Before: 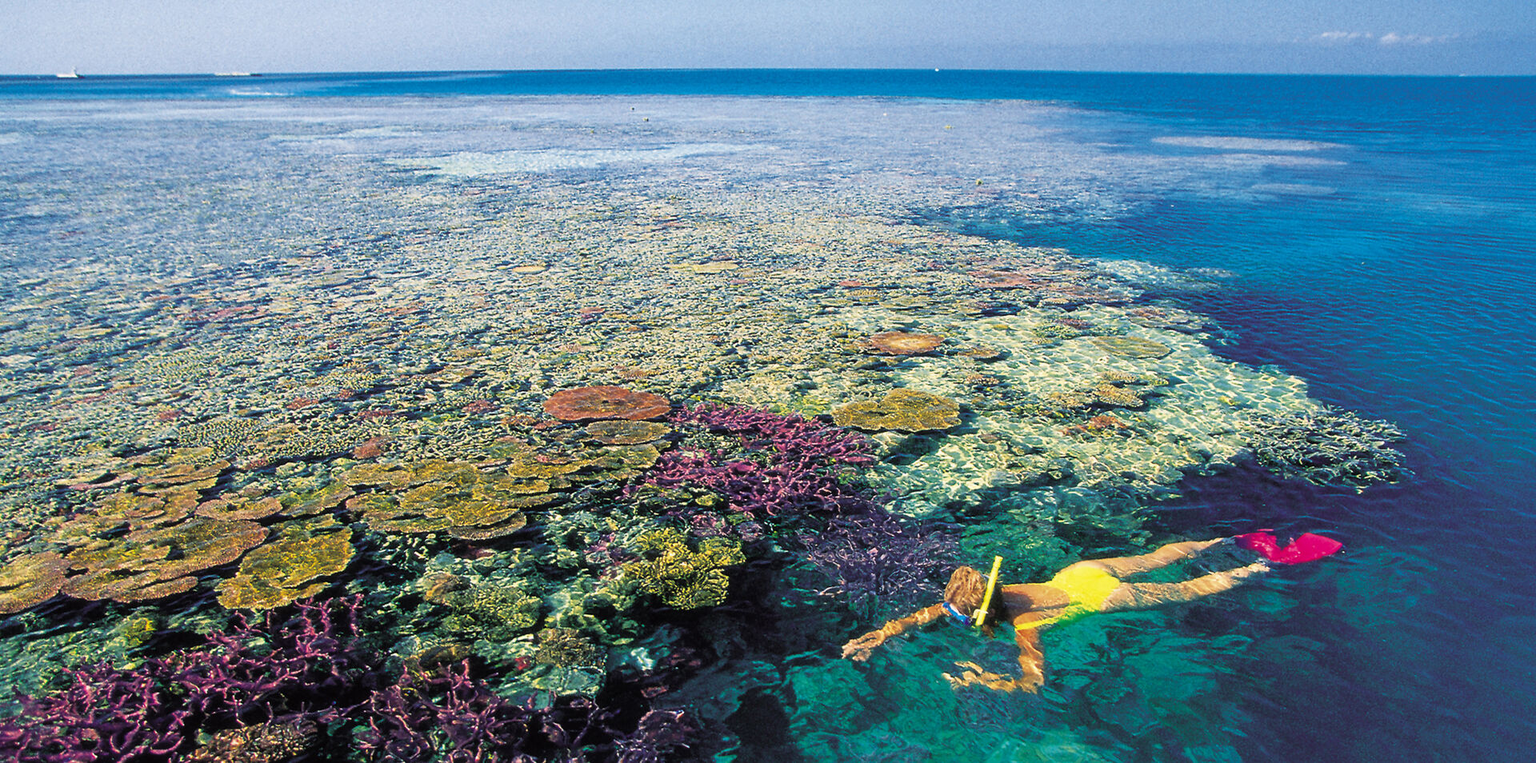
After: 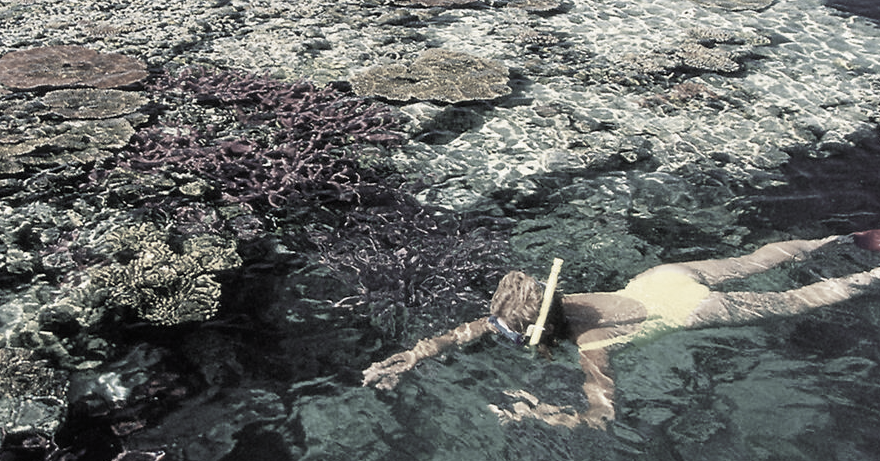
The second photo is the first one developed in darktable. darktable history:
crop: left 35.976%, top 45.819%, right 18.162%, bottom 5.807%
color correction: saturation 0.2
